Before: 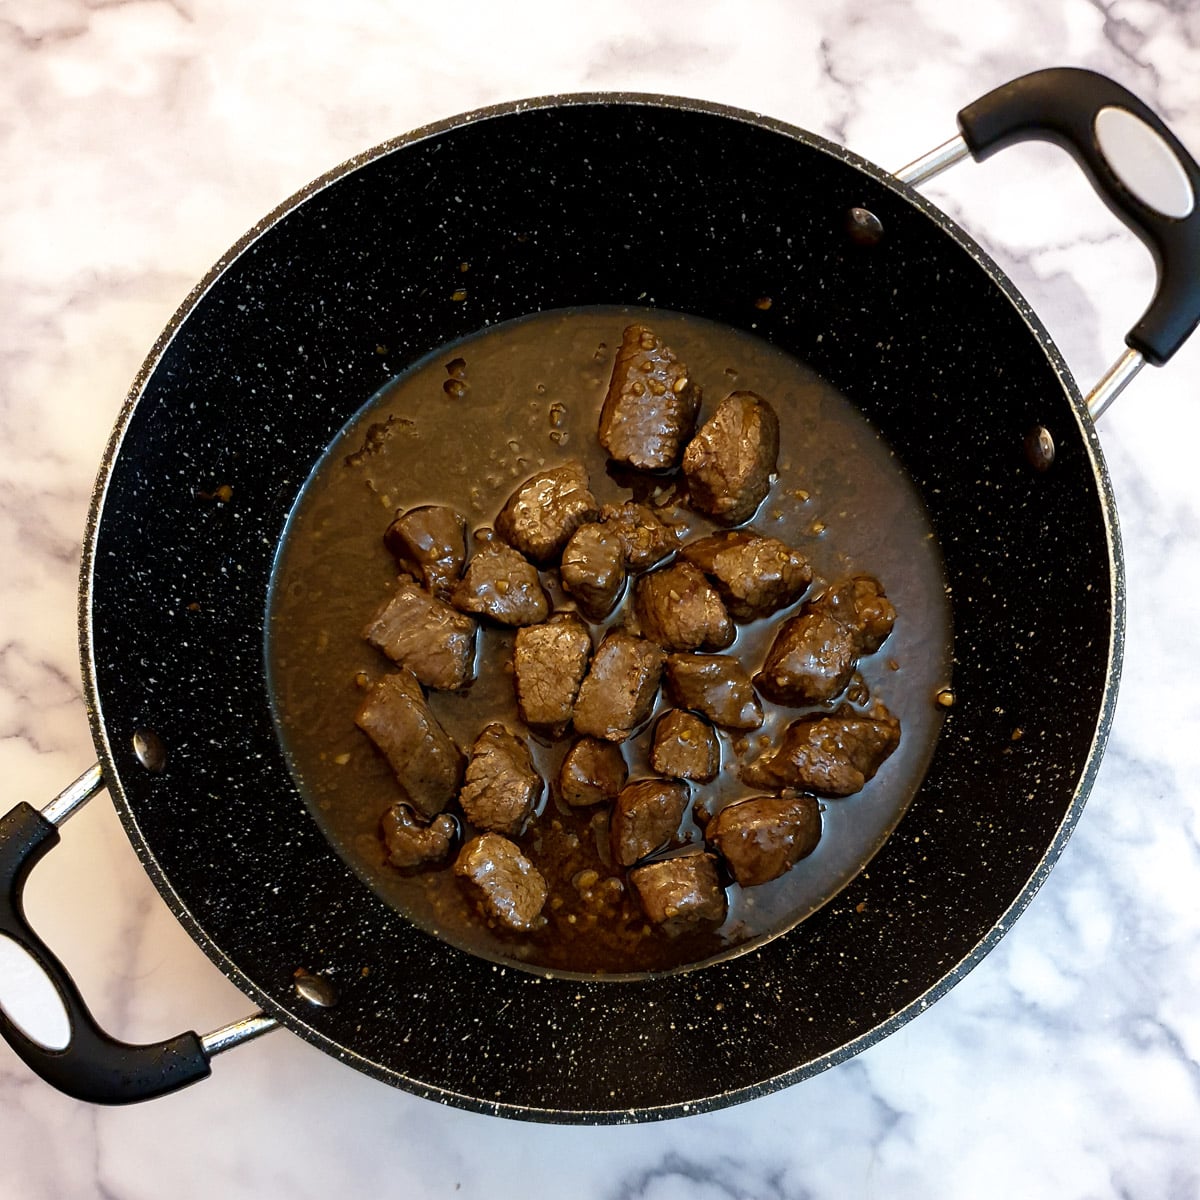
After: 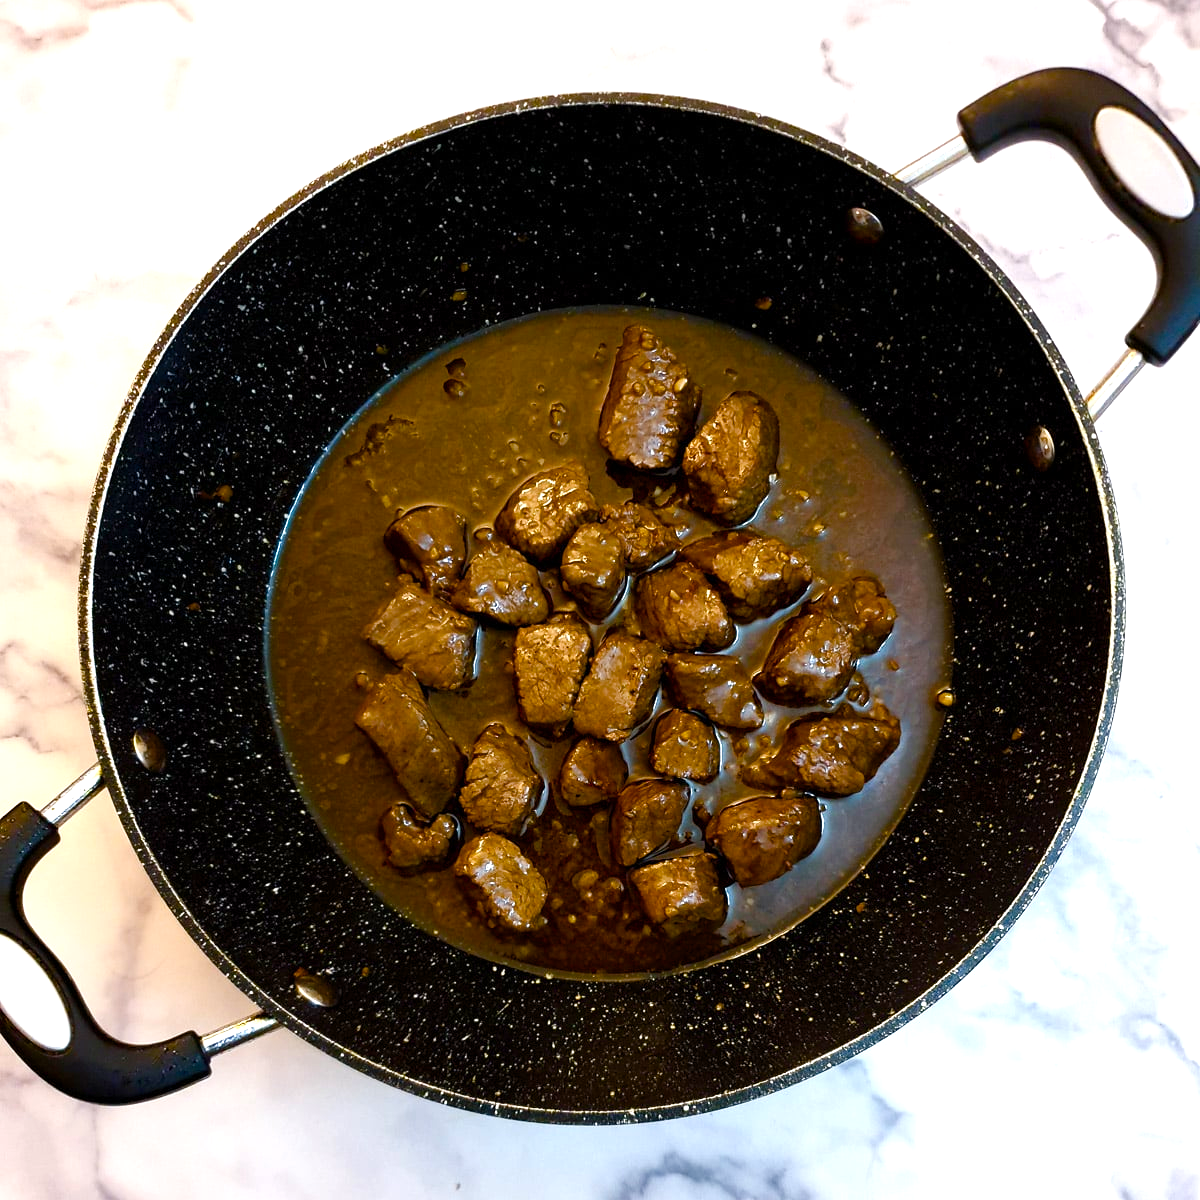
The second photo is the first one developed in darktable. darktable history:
exposure: exposure 0.3 EV, compensate highlight preservation false
color balance rgb: highlights gain › luminance 14.611%, linear chroma grading › mid-tones 7.782%, perceptual saturation grading › global saturation 20%, perceptual saturation grading › highlights -25.788%, perceptual saturation grading › shadows 49.987%, global vibrance 20%
